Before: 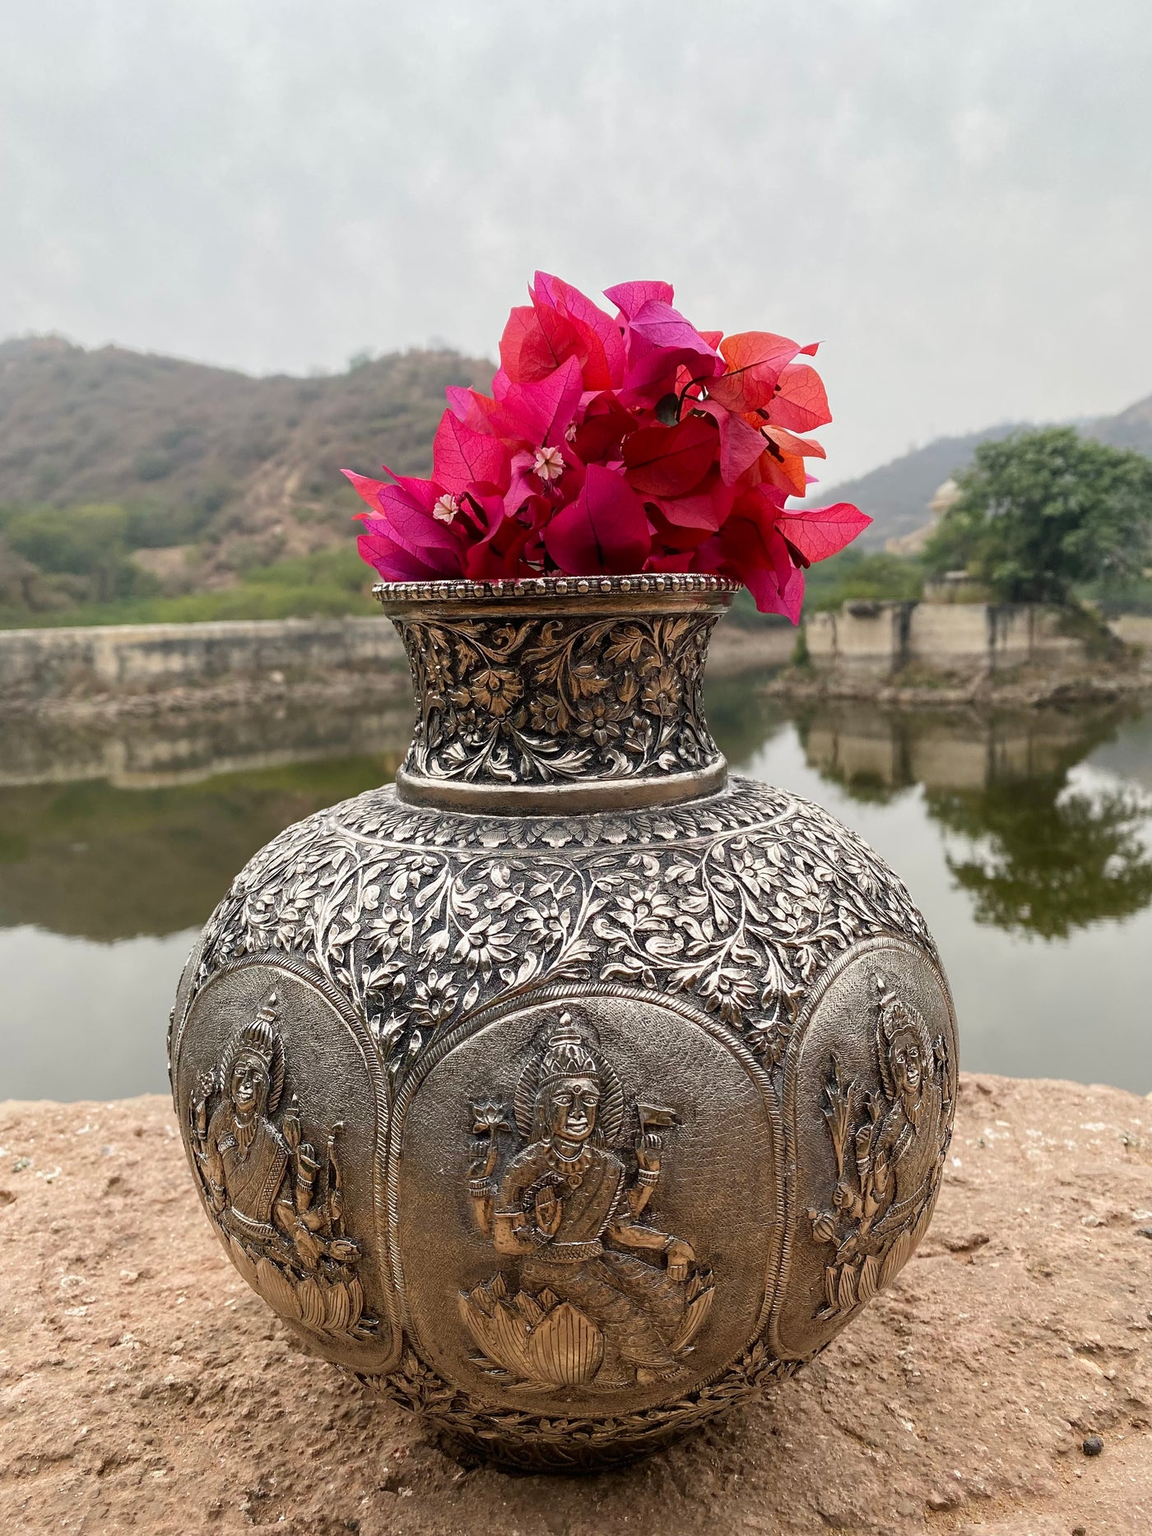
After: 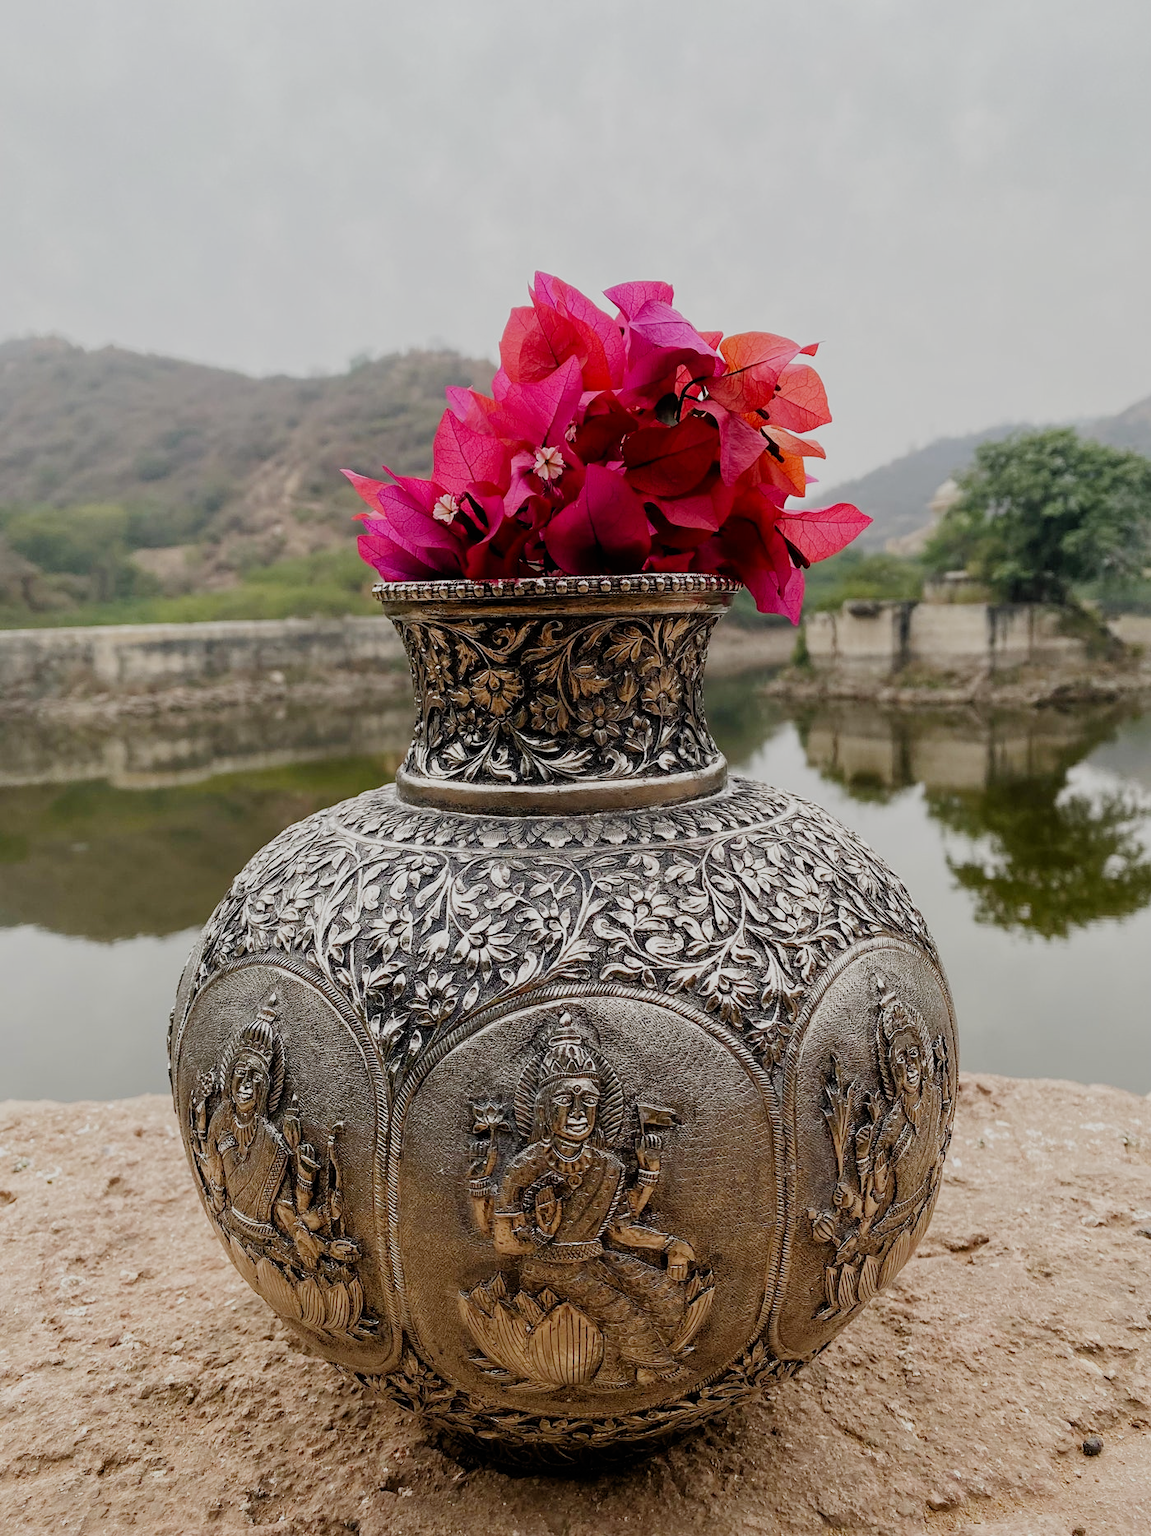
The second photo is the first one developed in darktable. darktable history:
filmic rgb: black relative exposure -7.65 EV, white relative exposure 4.56 EV, hardness 3.61, preserve chrominance no, color science v5 (2021)
